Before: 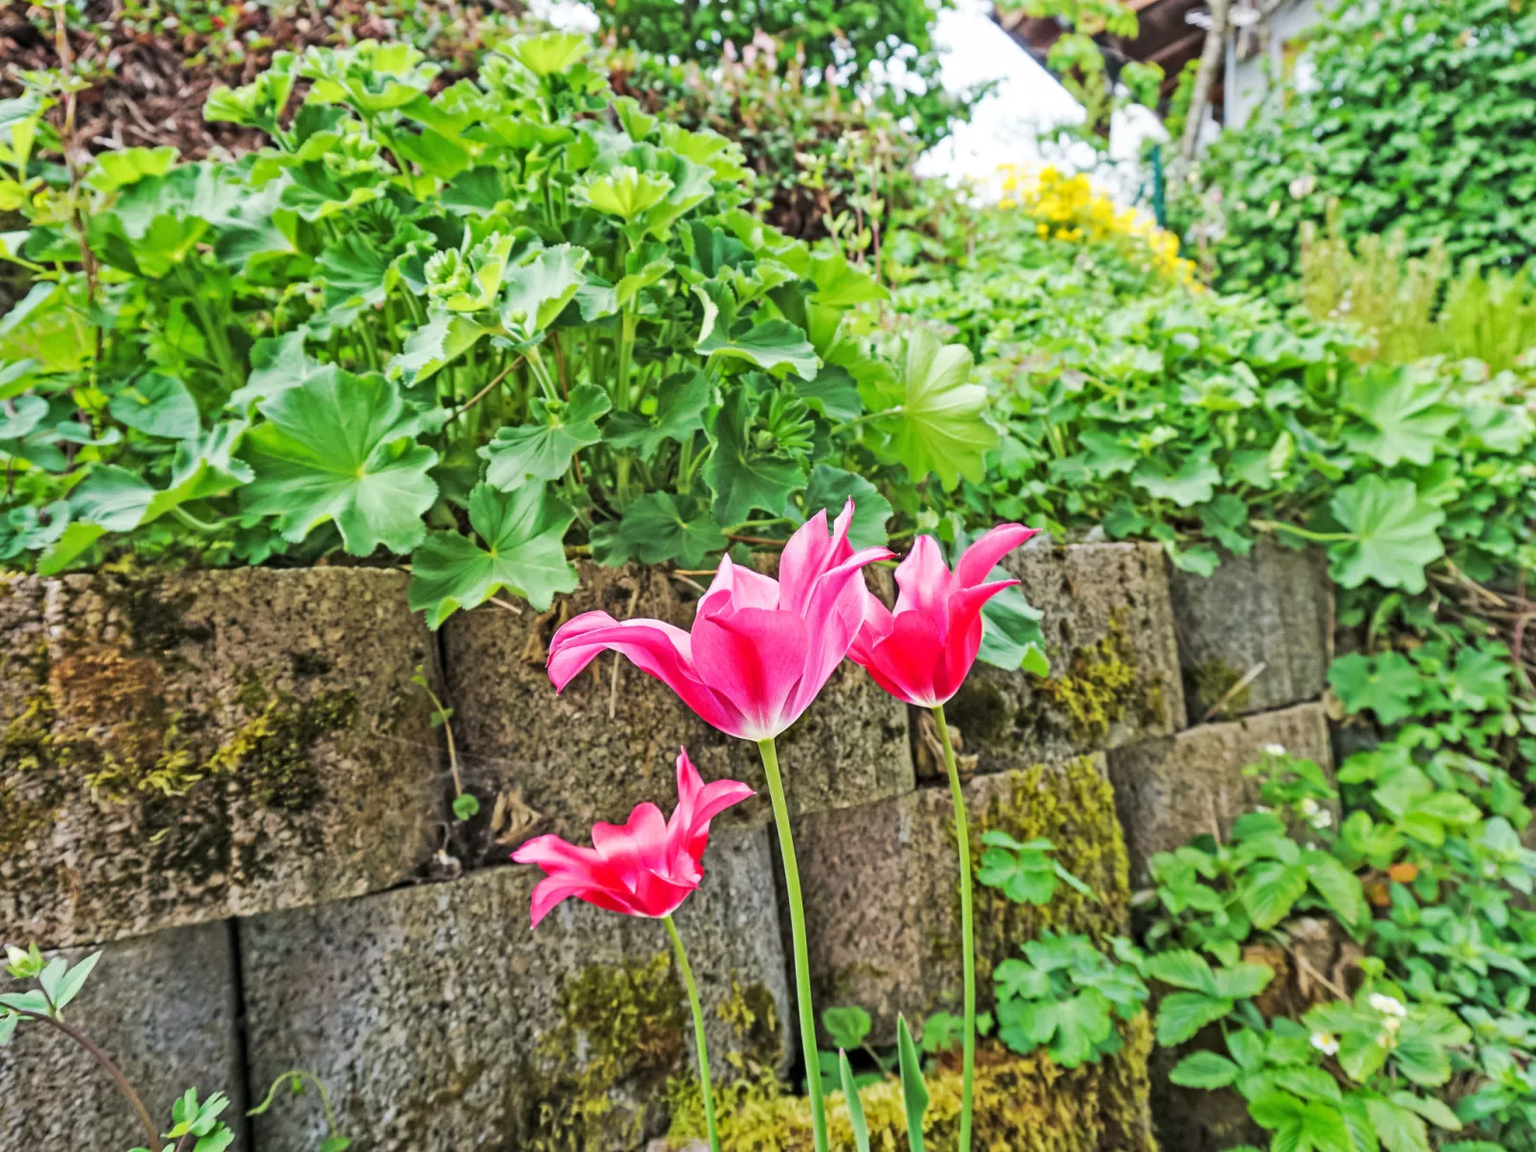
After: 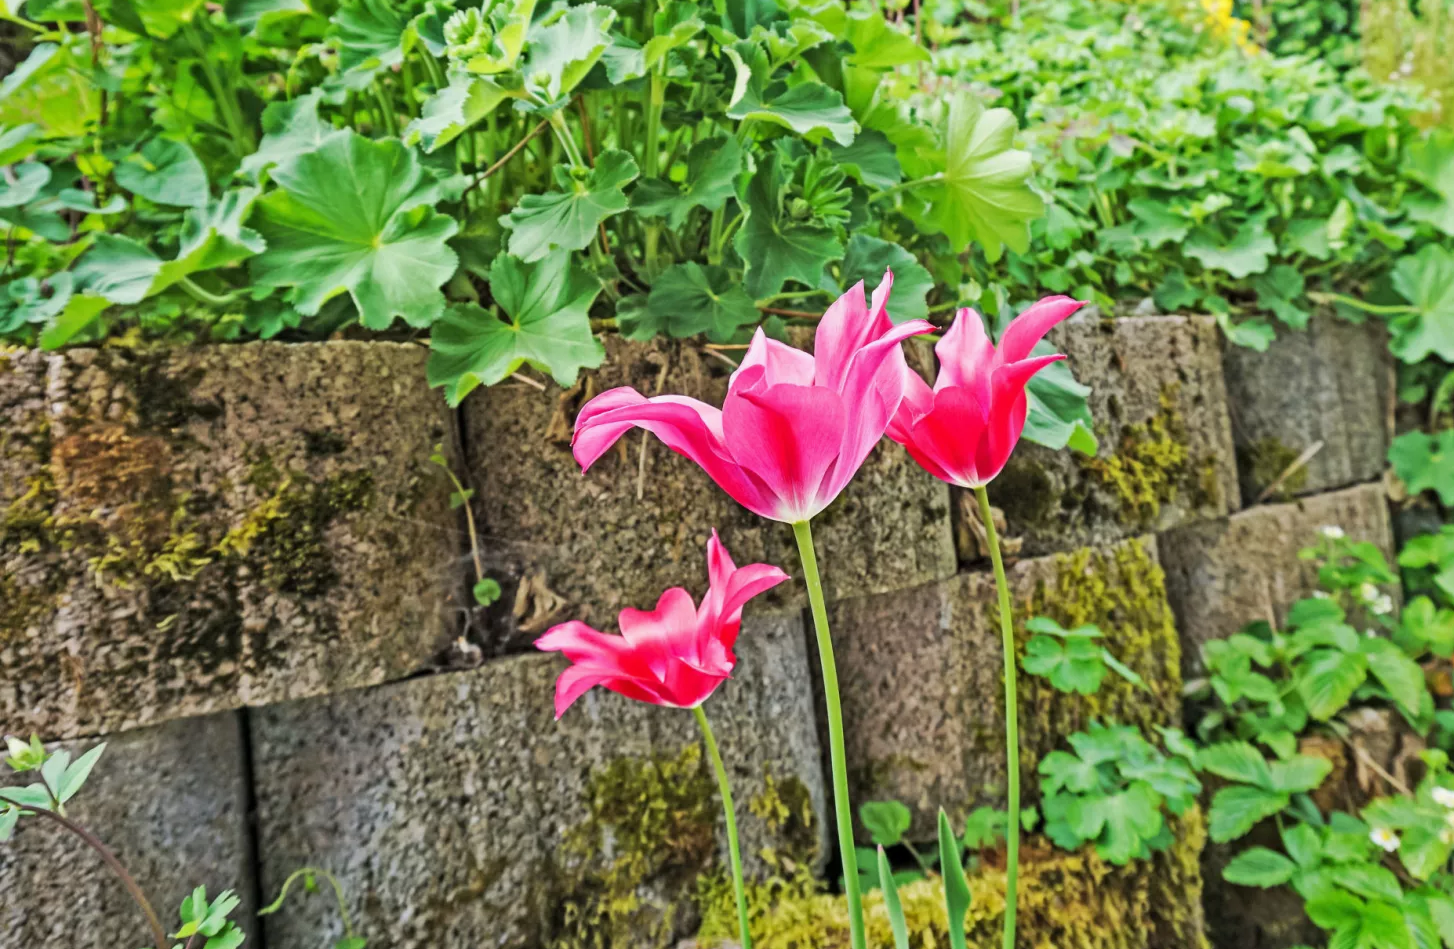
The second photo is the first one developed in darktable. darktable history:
crop: top 20.916%, right 9.437%, bottom 0.316%
exposure: exposure -0.05 EV
